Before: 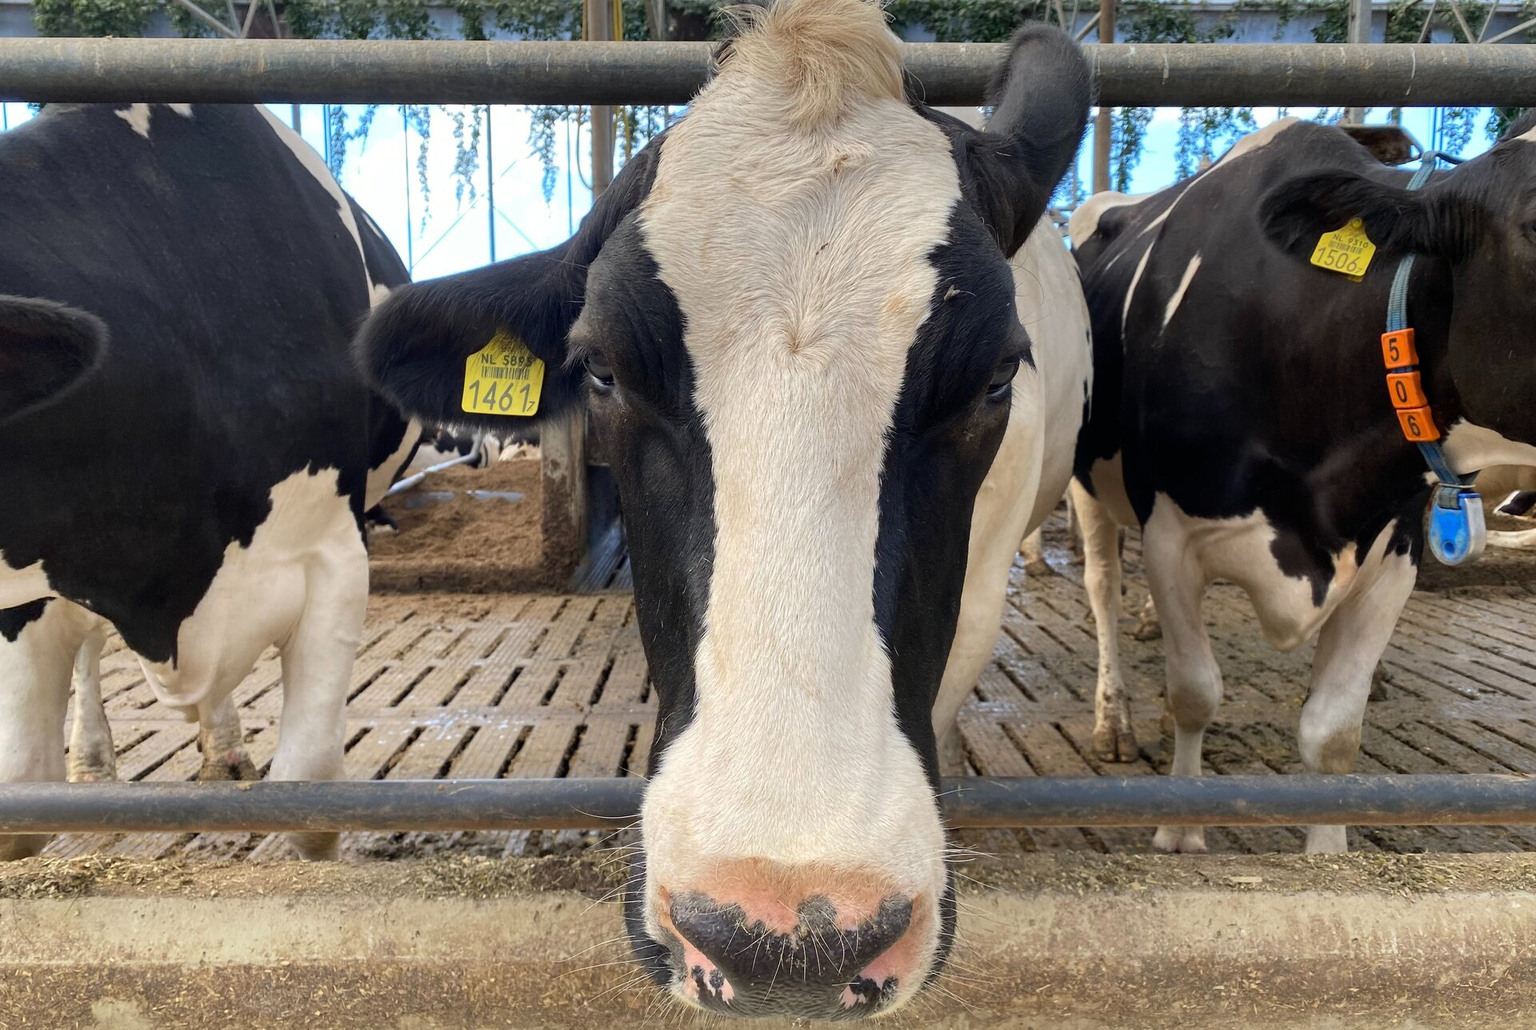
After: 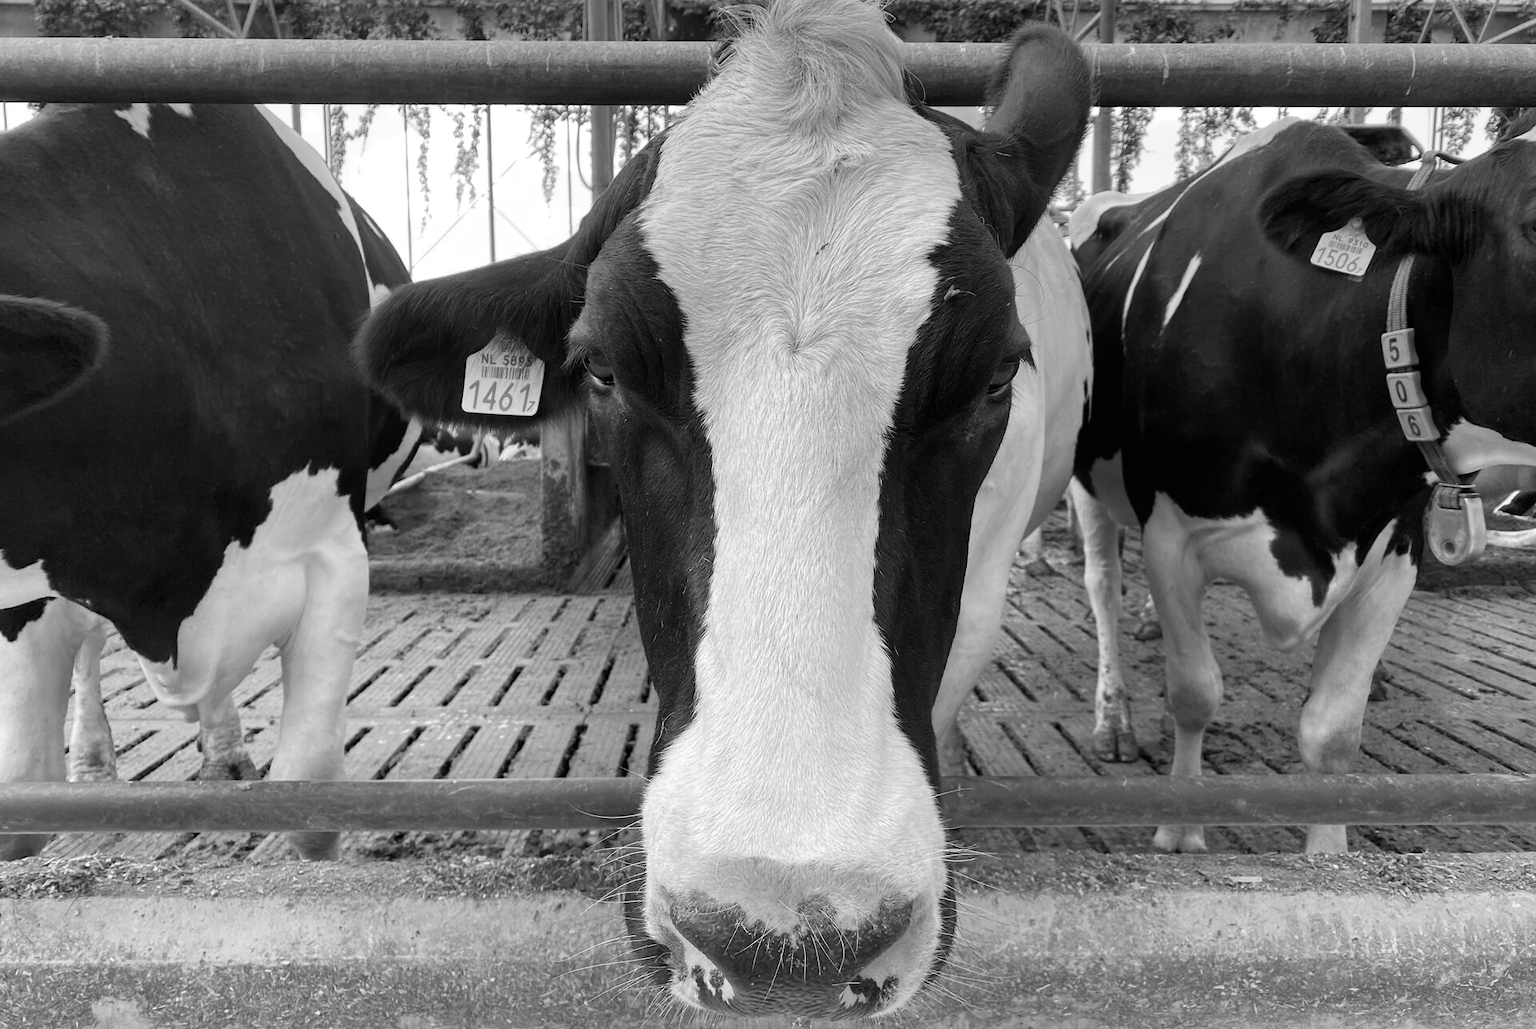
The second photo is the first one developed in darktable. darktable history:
white balance: red 1.045, blue 0.932
monochrome: on, module defaults
